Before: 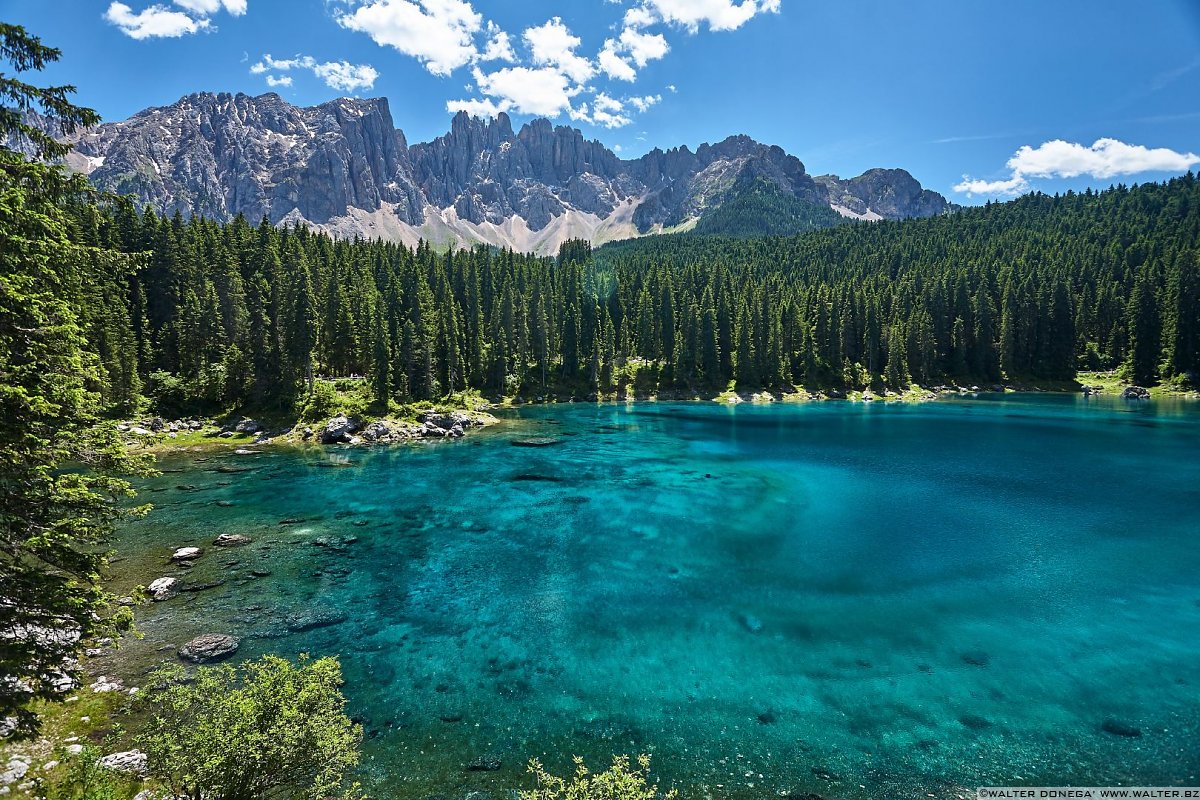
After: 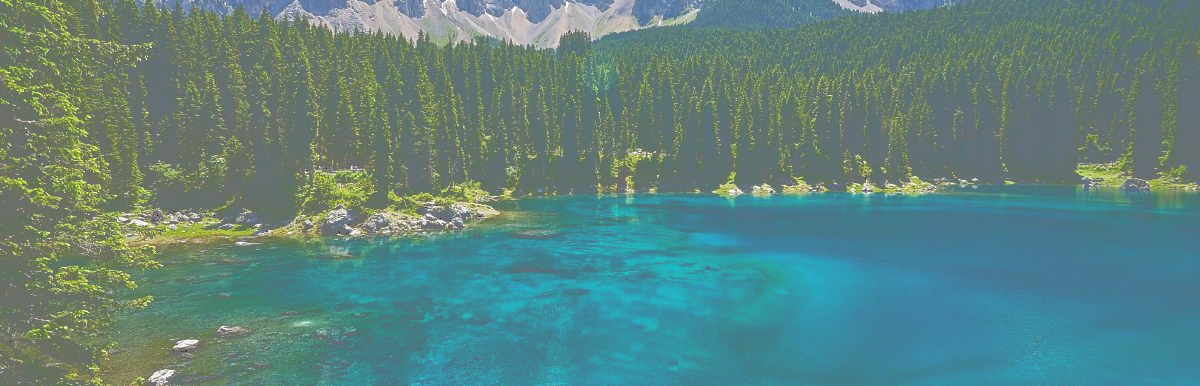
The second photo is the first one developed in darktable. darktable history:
crop and rotate: top 26.093%, bottom 25.535%
tone curve: curves: ch0 [(0, 0) (0.003, 0.464) (0.011, 0.464) (0.025, 0.464) (0.044, 0.464) (0.069, 0.464) (0.1, 0.463) (0.136, 0.463) (0.177, 0.464) (0.224, 0.469) (0.277, 0.482) (0.335, 0.501) (0.399, 0.53) (0.468, 0.567) (0.543, 0.61) (0.623, 0.663) (0.709, 0.718) (0.801, 0.779) (0.898, 0.842) (1, 1)], color space Lab, independent channels, preserve colors none
